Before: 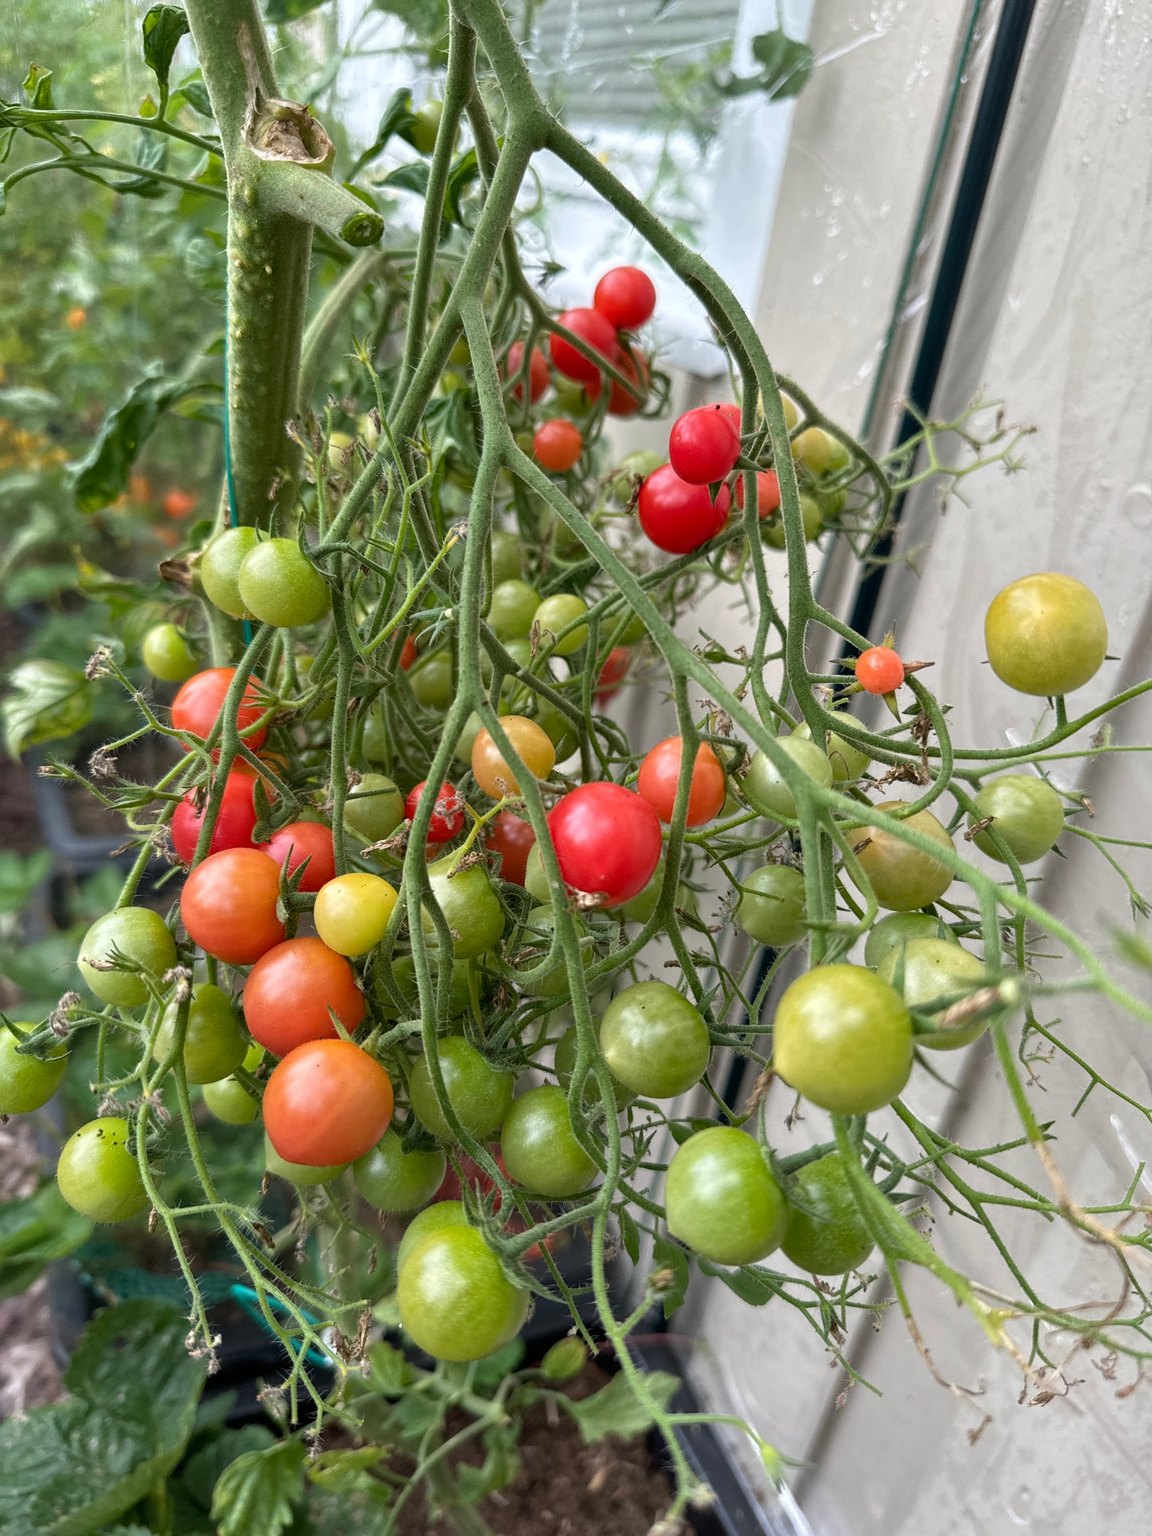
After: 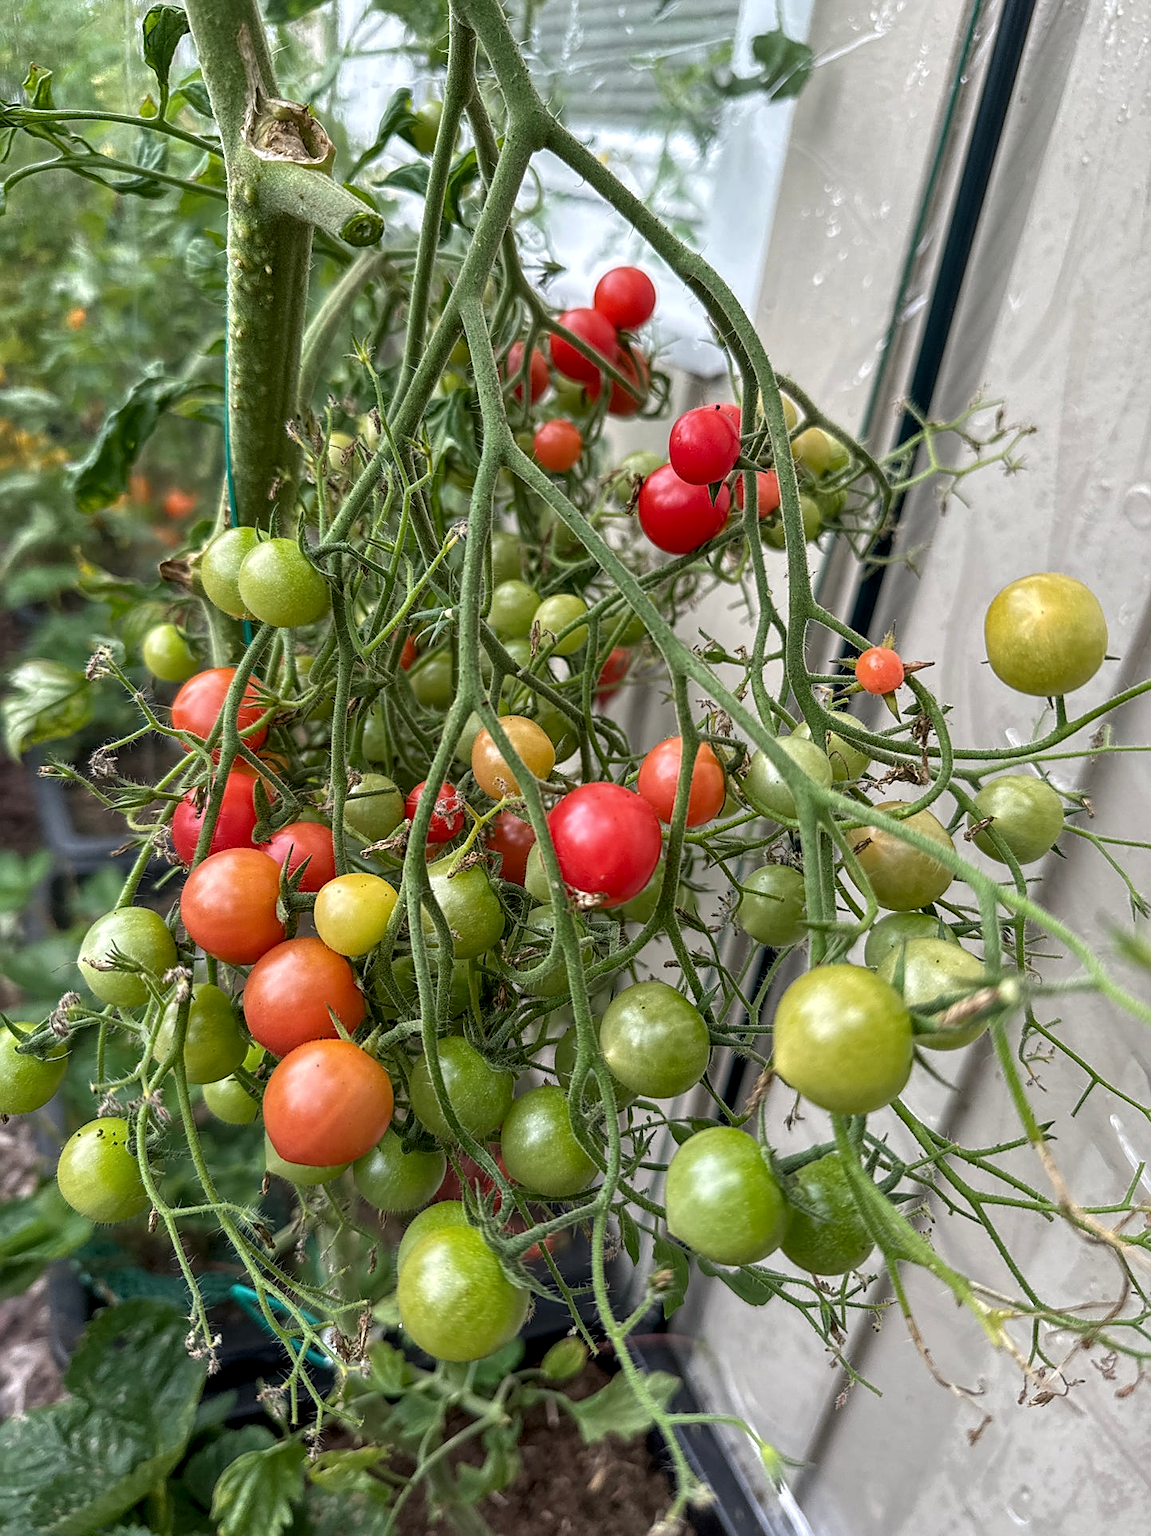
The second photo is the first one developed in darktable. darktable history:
base curve: curves: ch0 [(0, 0) (0.303, 0.277) (1, 1)]
tone equalizer: edges refinement/feathering 500, mask exposure compensation -1.57 EV, preserve details no
sharpen: on, module defaults
local contrast: on, module defaults
